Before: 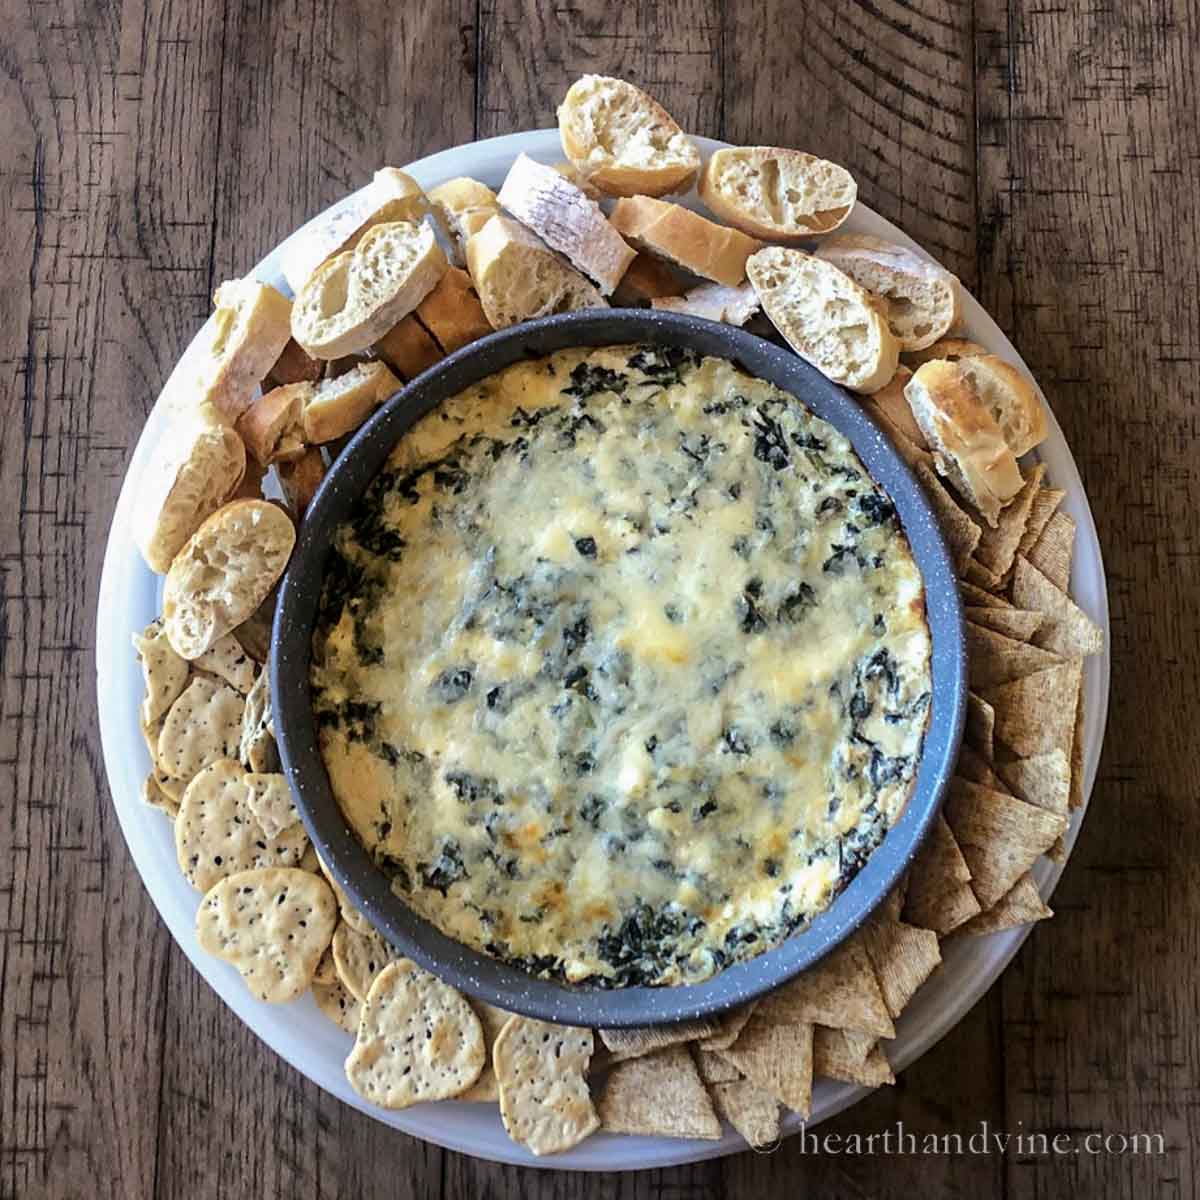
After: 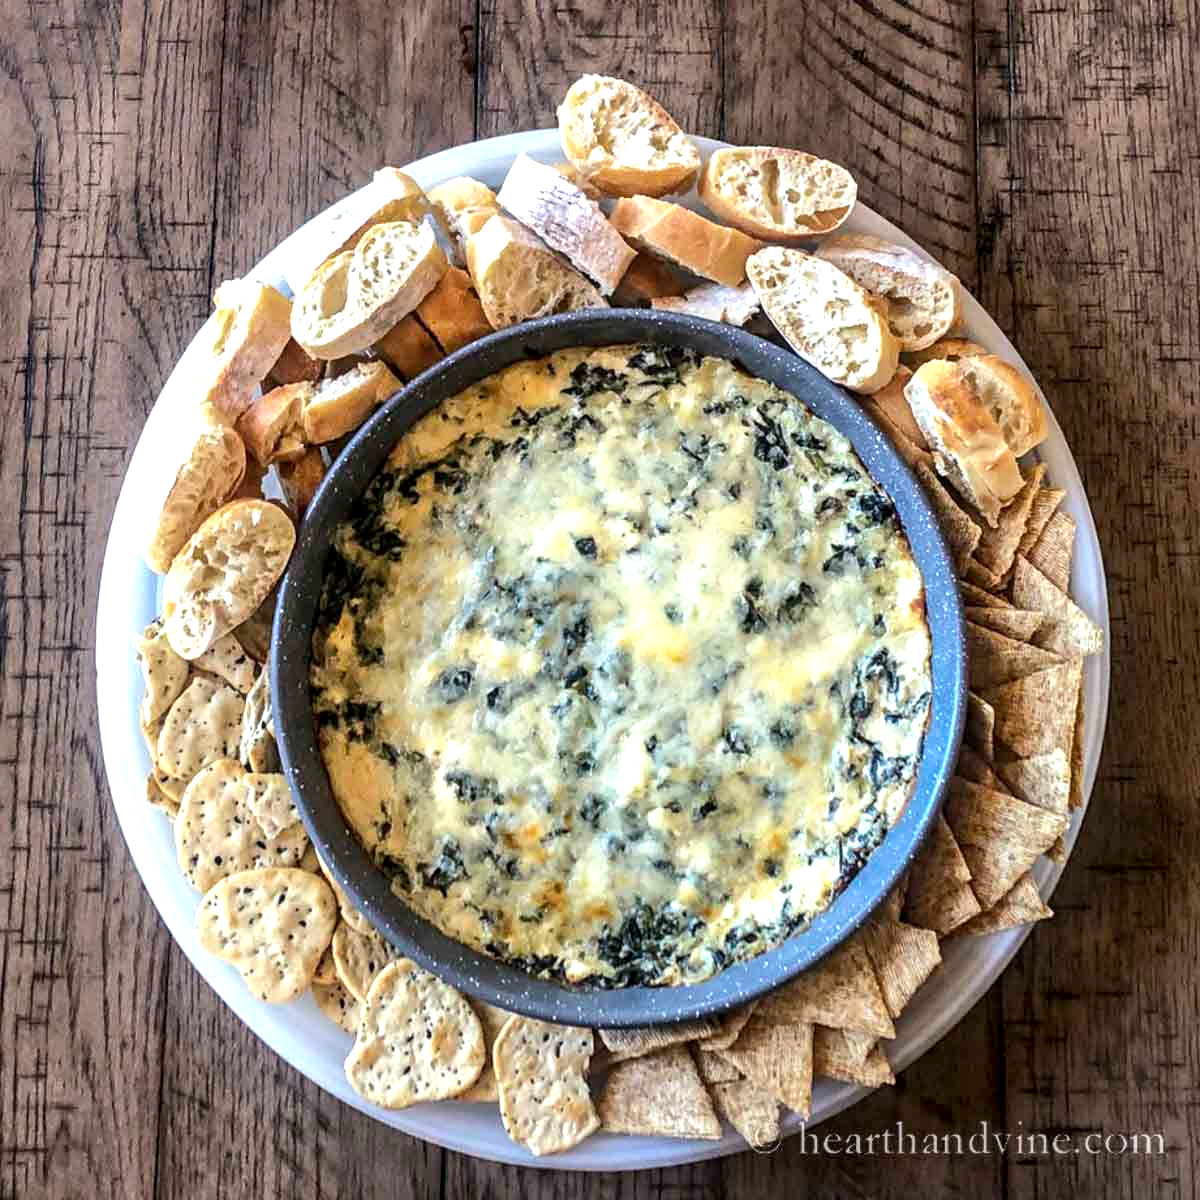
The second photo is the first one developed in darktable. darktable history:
exposure: black level correction 0.001, exposure 0.5 EV, compensate highlight preservation false
contrast brightness saturation: saturation -0.051
local contrast: detail 130%
